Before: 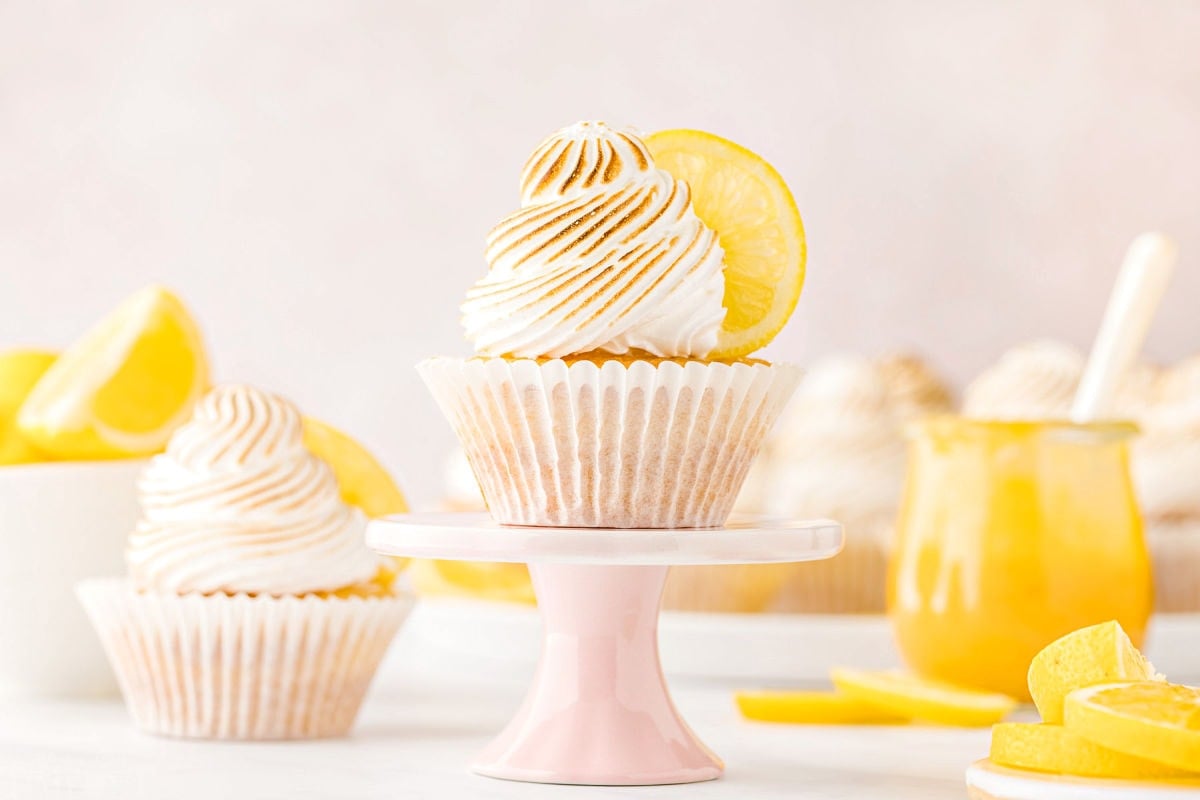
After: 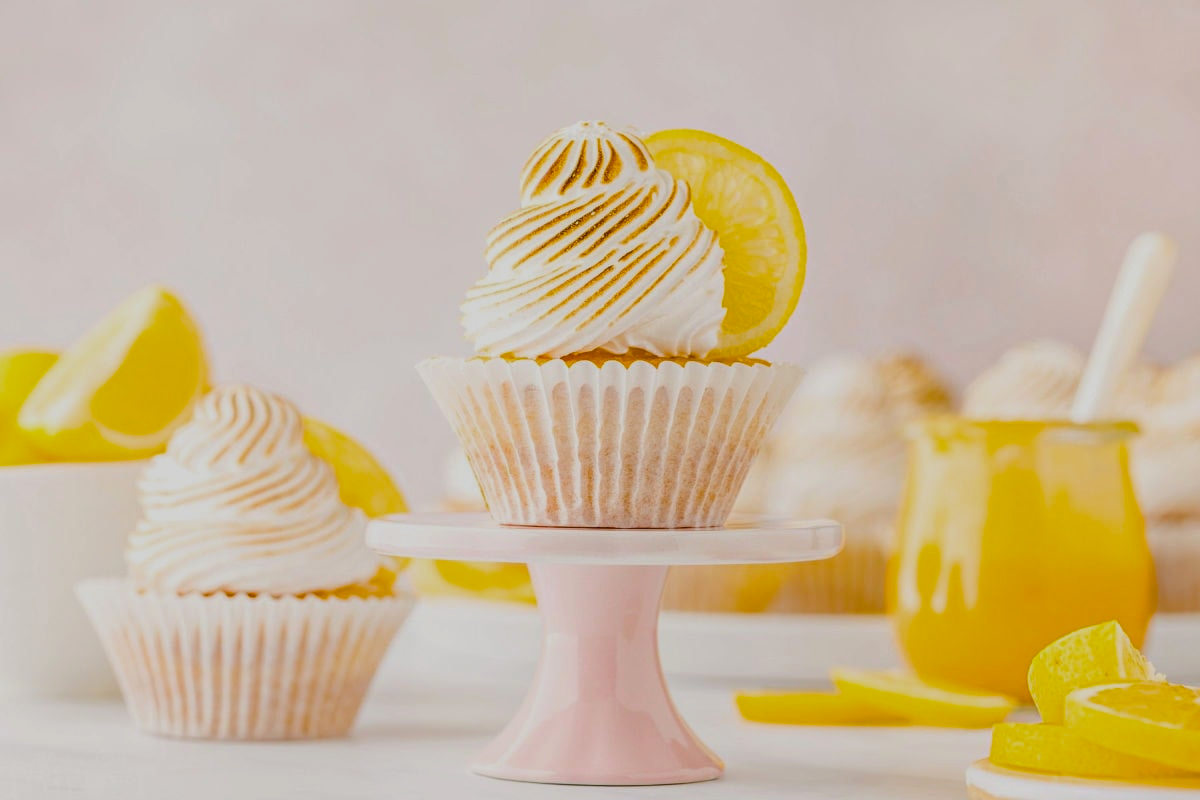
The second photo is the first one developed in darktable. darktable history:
color balance rgb: perceptual saturation grading › global saturation 31.301%
local contrast: detail 110%
exposure: black level correction 0.009, exposure -0.642 EV, compensate exposure bias true, compensate highlight preservation false
